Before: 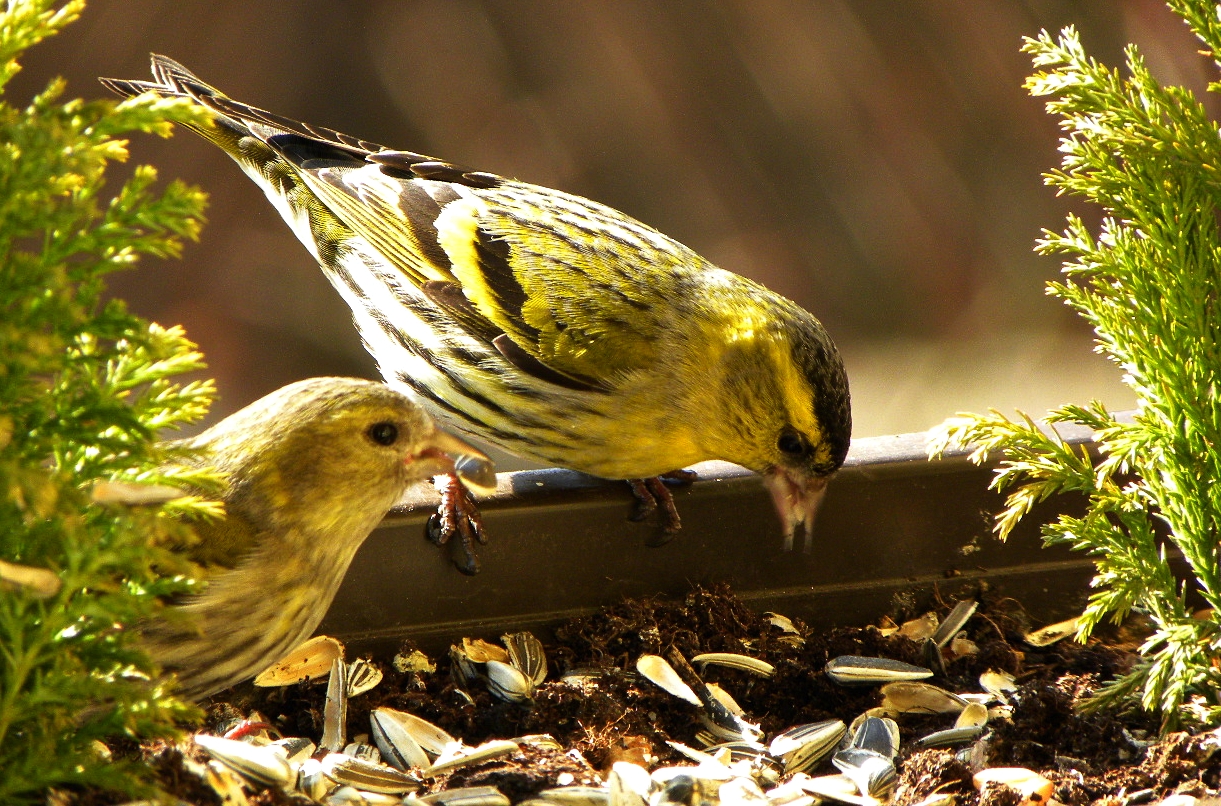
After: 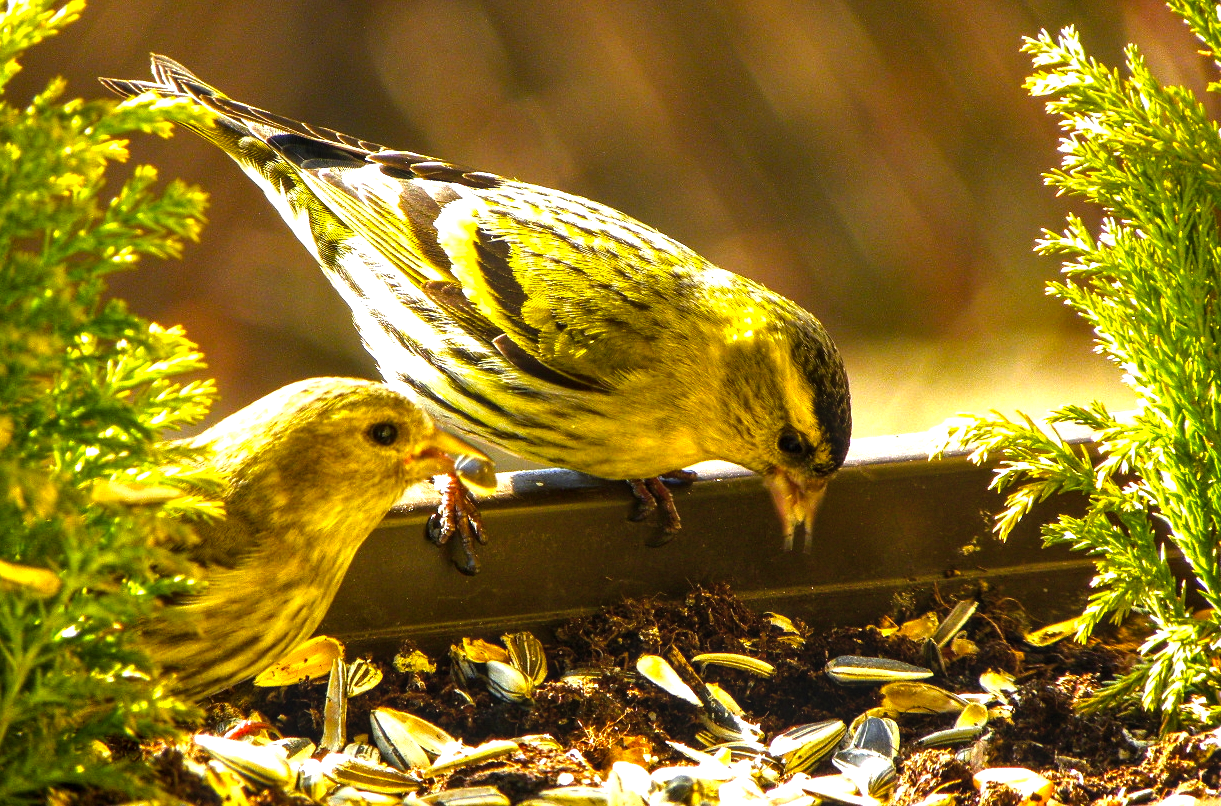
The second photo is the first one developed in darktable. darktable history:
local contrast: on, module defaults
color balance rgb: shadows fall-off 100.993%, linear chroma grading › shadows 9.342%, linear chroma grading › highlights 10.469%, linear chroma grading › global chroma 14.996%, linear chroma grading › mid-tones 14.648%, perceptual saturation grading › global saturation -3.958%, perceptual brilliance grading › global brilliance 17.972%, mask middle-gray fulcrum 21.906%, global vibrance 14.233%
tone equalizer: mask exposure compensation -0.497 EV
